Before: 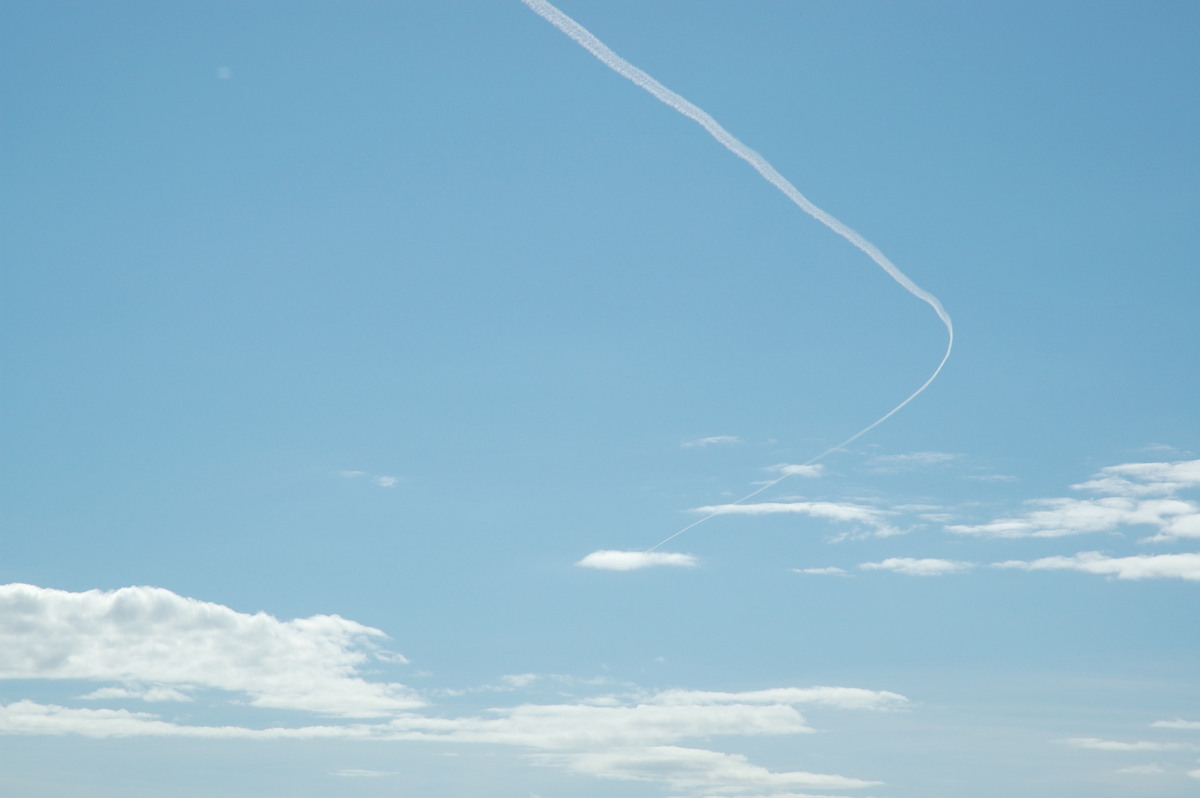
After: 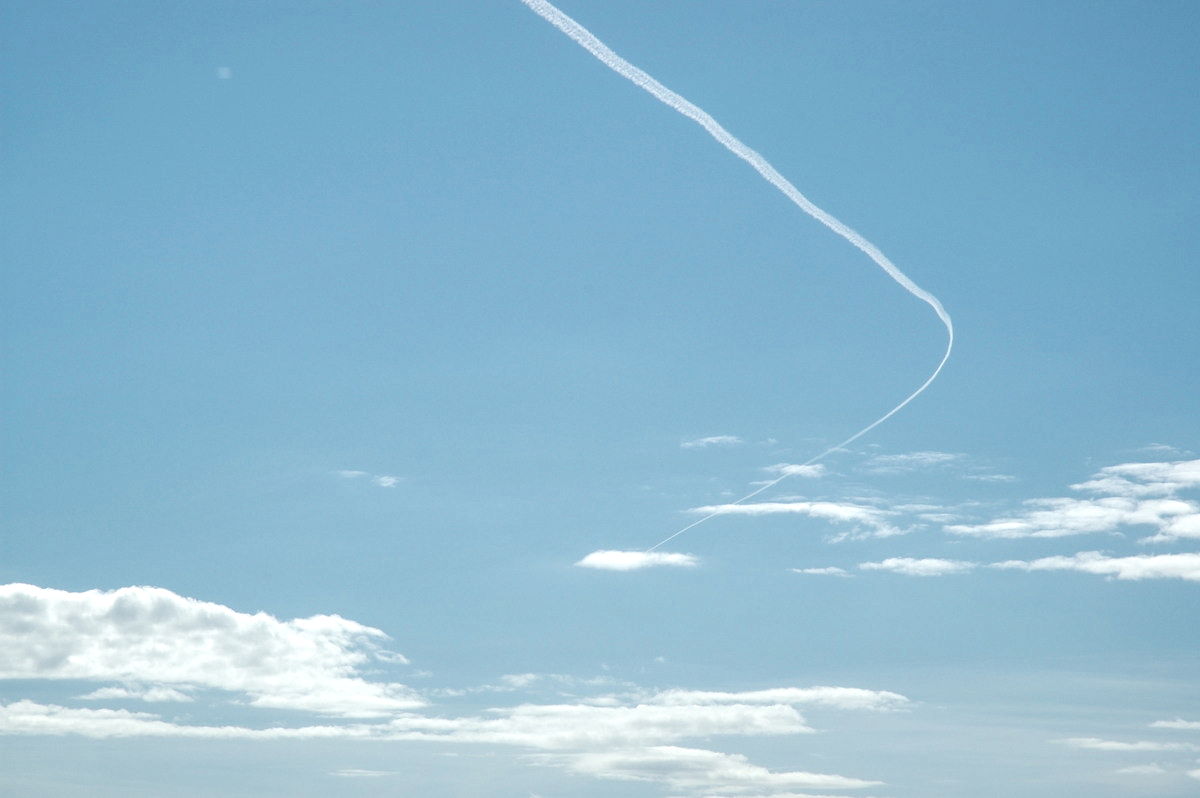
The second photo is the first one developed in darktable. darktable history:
local contrast: highlights 101%, shadows 102%, detail 200%, midtone range 0.2
